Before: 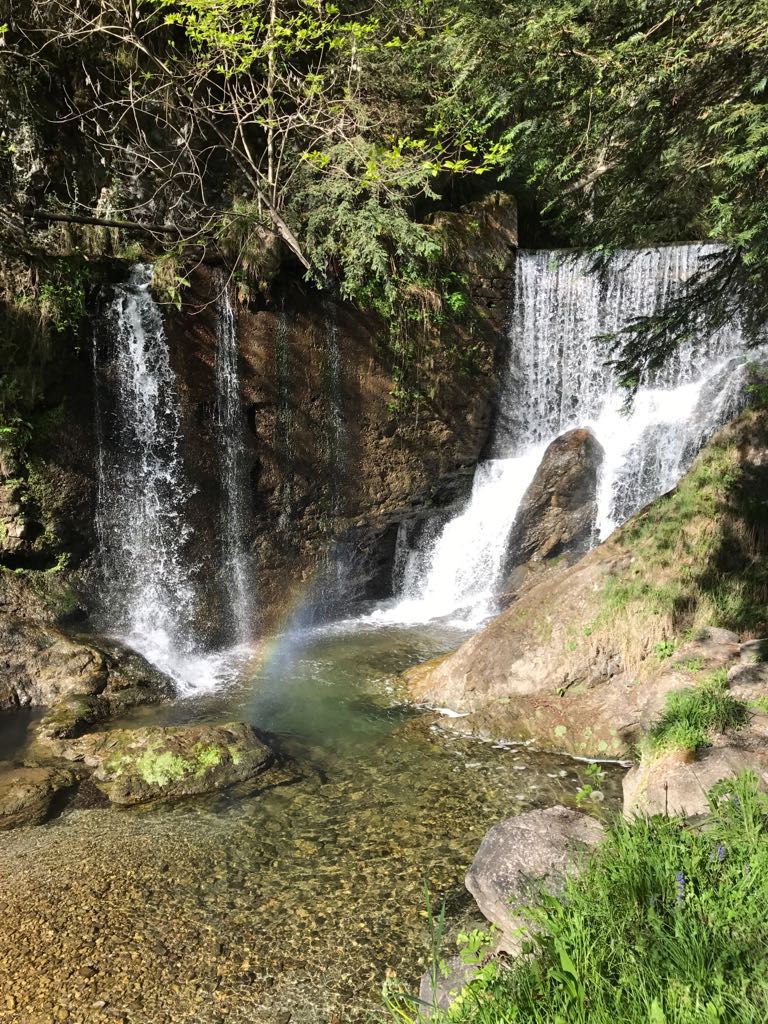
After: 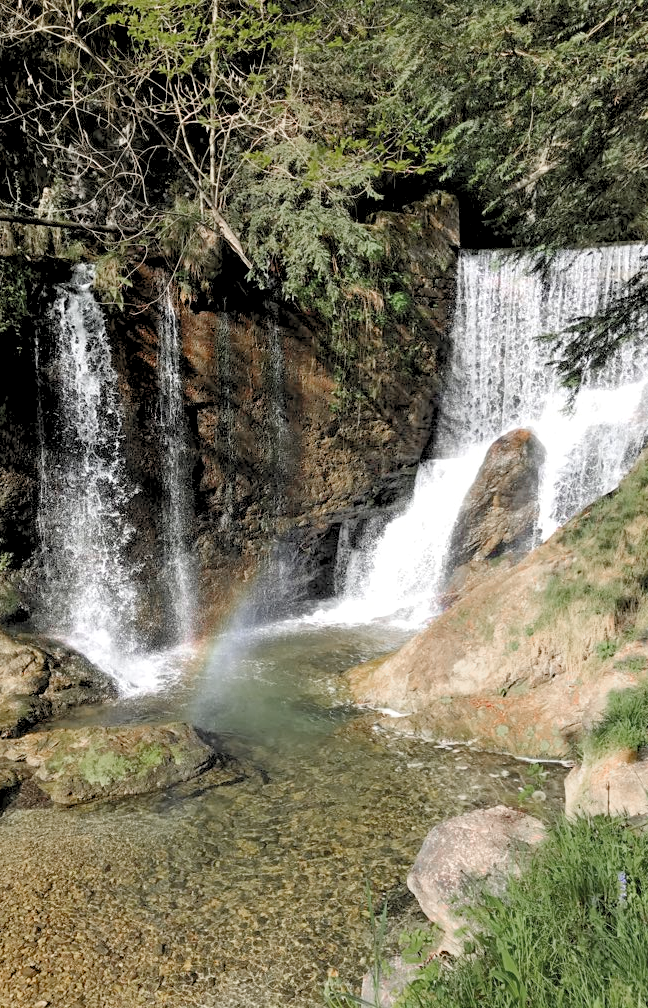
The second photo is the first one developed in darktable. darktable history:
color zones: curves: ch0 [(0, 0.48) (0.209, 0.398) (0.305, 0.332) (0.429, 0.493) (0.571, 0.5) (0.714, 0.5) (0.857, 0.5) (1, 0.48)]; ch1 [(0, 0.736) (0.143, 0.625) (0.225, 0.371) (0.429, 0.256) (0.571, 0.241) (0.714, 0.213) (0.857, 0.48) (1, 0.736)]; ch2 [(0, 0.448) (0.143, 0.498) (0.286, 0.5) (0.429, 0.5) (0.571, 0.5) (0.714, 0.5) (0.857, 0.5) (1, 0.448)]
crop: left 7.598%, right 7.873%
levels: levels [0.093, 0.434, 0.988]
exposure: exposure 0.078 EV, compensate highlight preservation false
